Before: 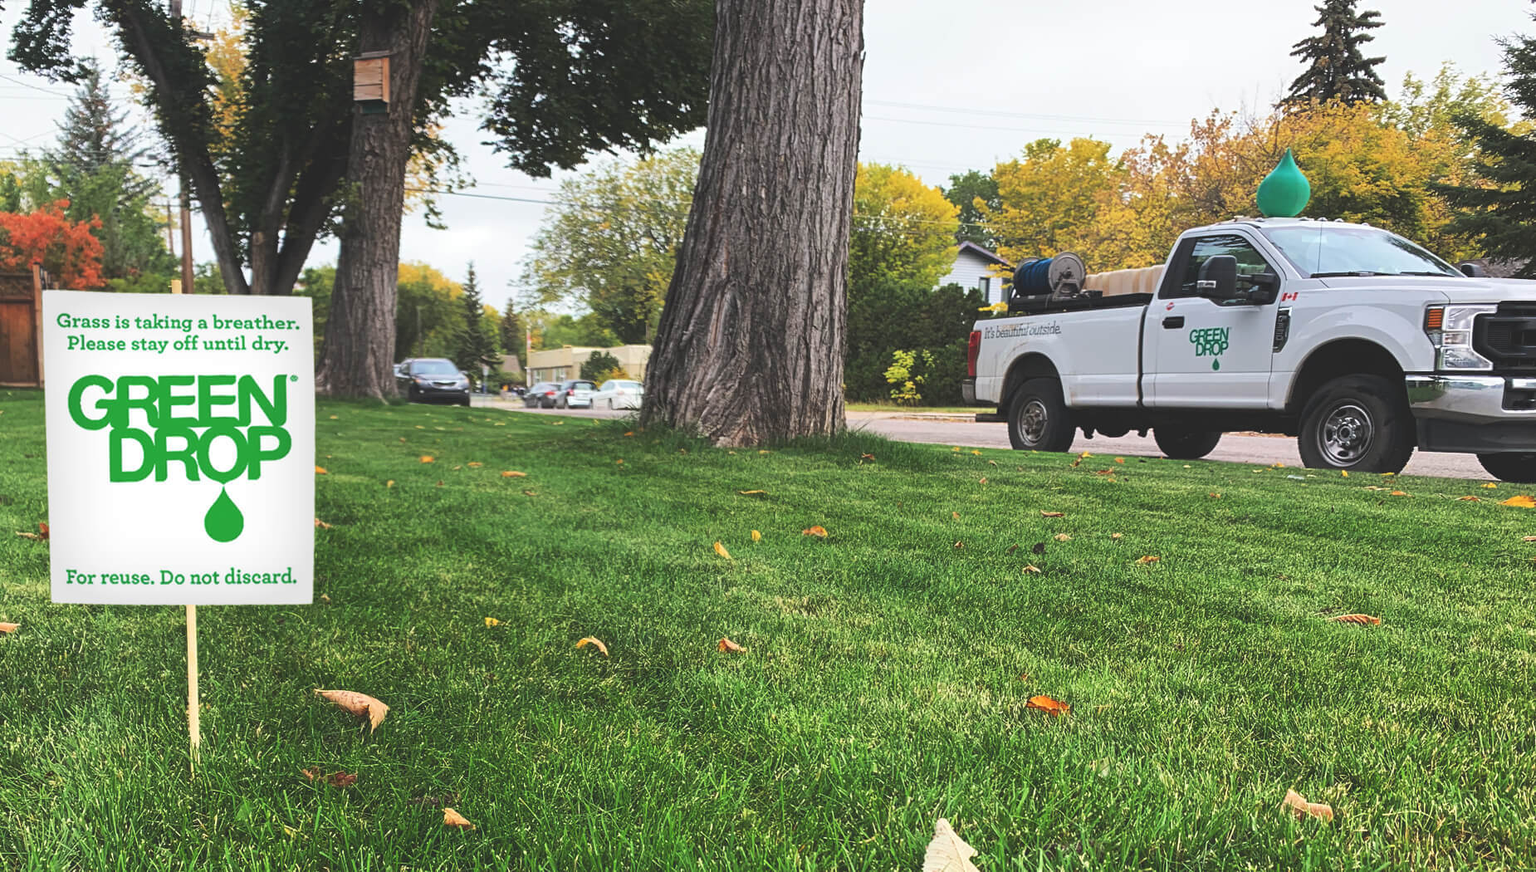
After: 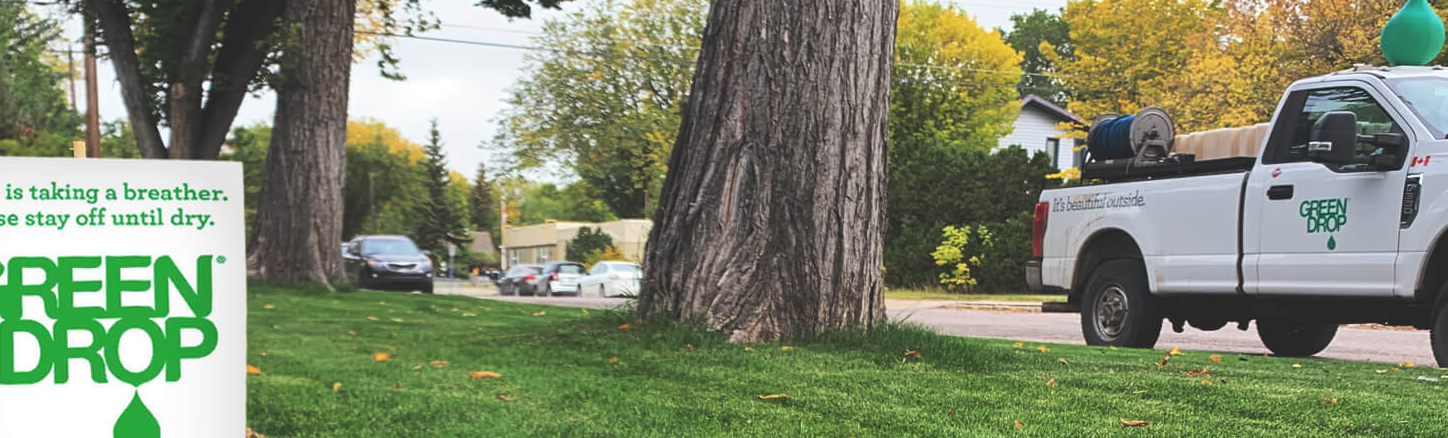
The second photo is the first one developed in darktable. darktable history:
crop: left 7.216%, top 18.728%, right 14.469%, bottom 39.557%
